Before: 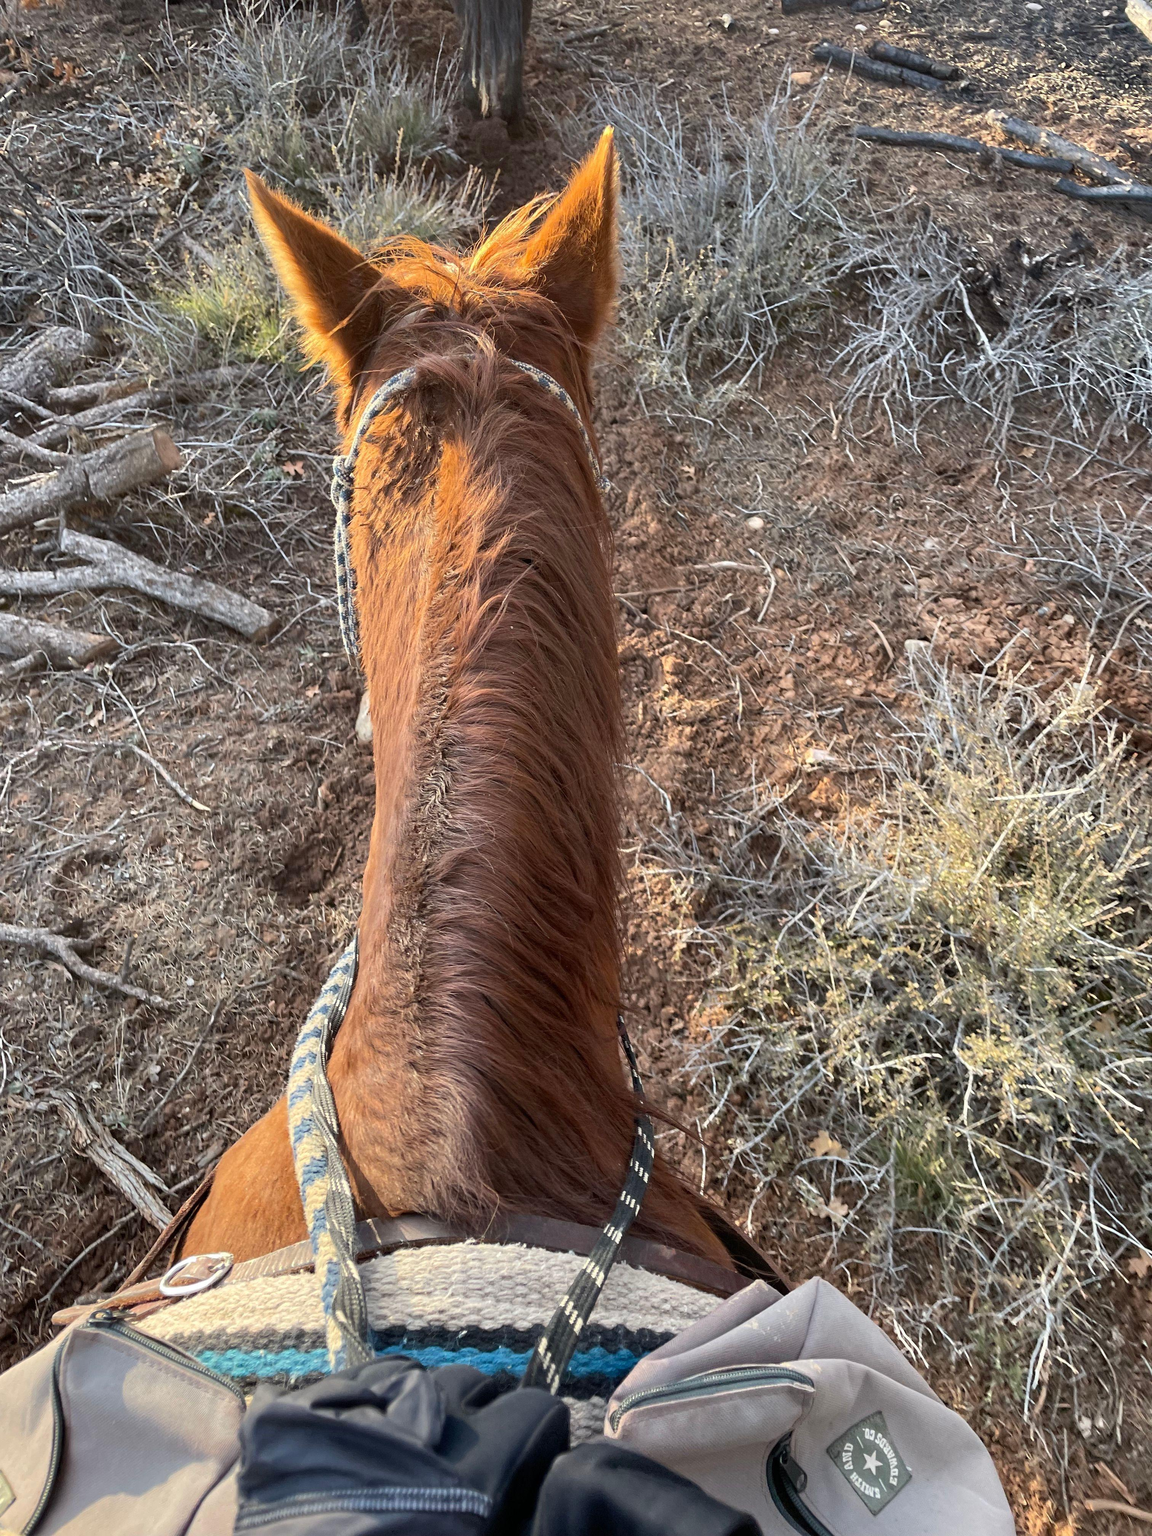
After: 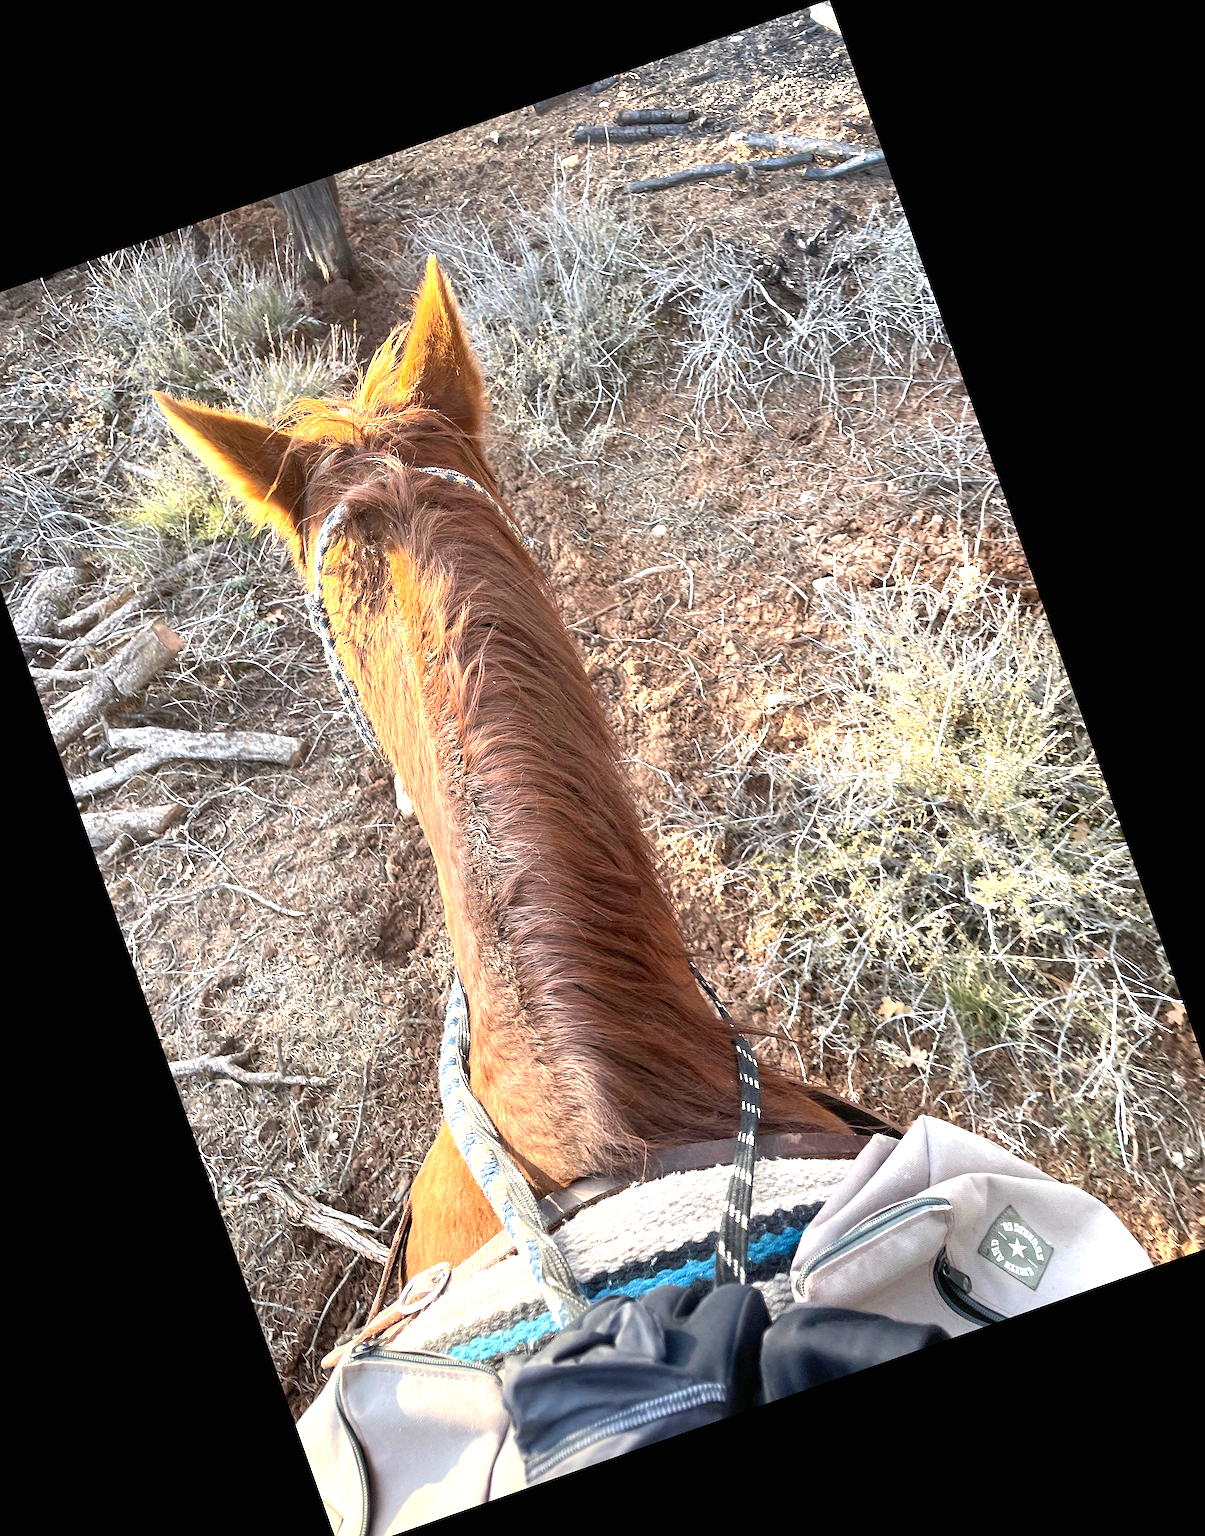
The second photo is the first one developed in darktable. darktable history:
exposure: black level correction 0, exposure 1.1 EV, compensate exposure bias true, compensate highlight preservation false
crop and rotate: angle 19.43°, left 6.812%, right 4.125%, bottom 1.087%
sharpen: on, module defaults
